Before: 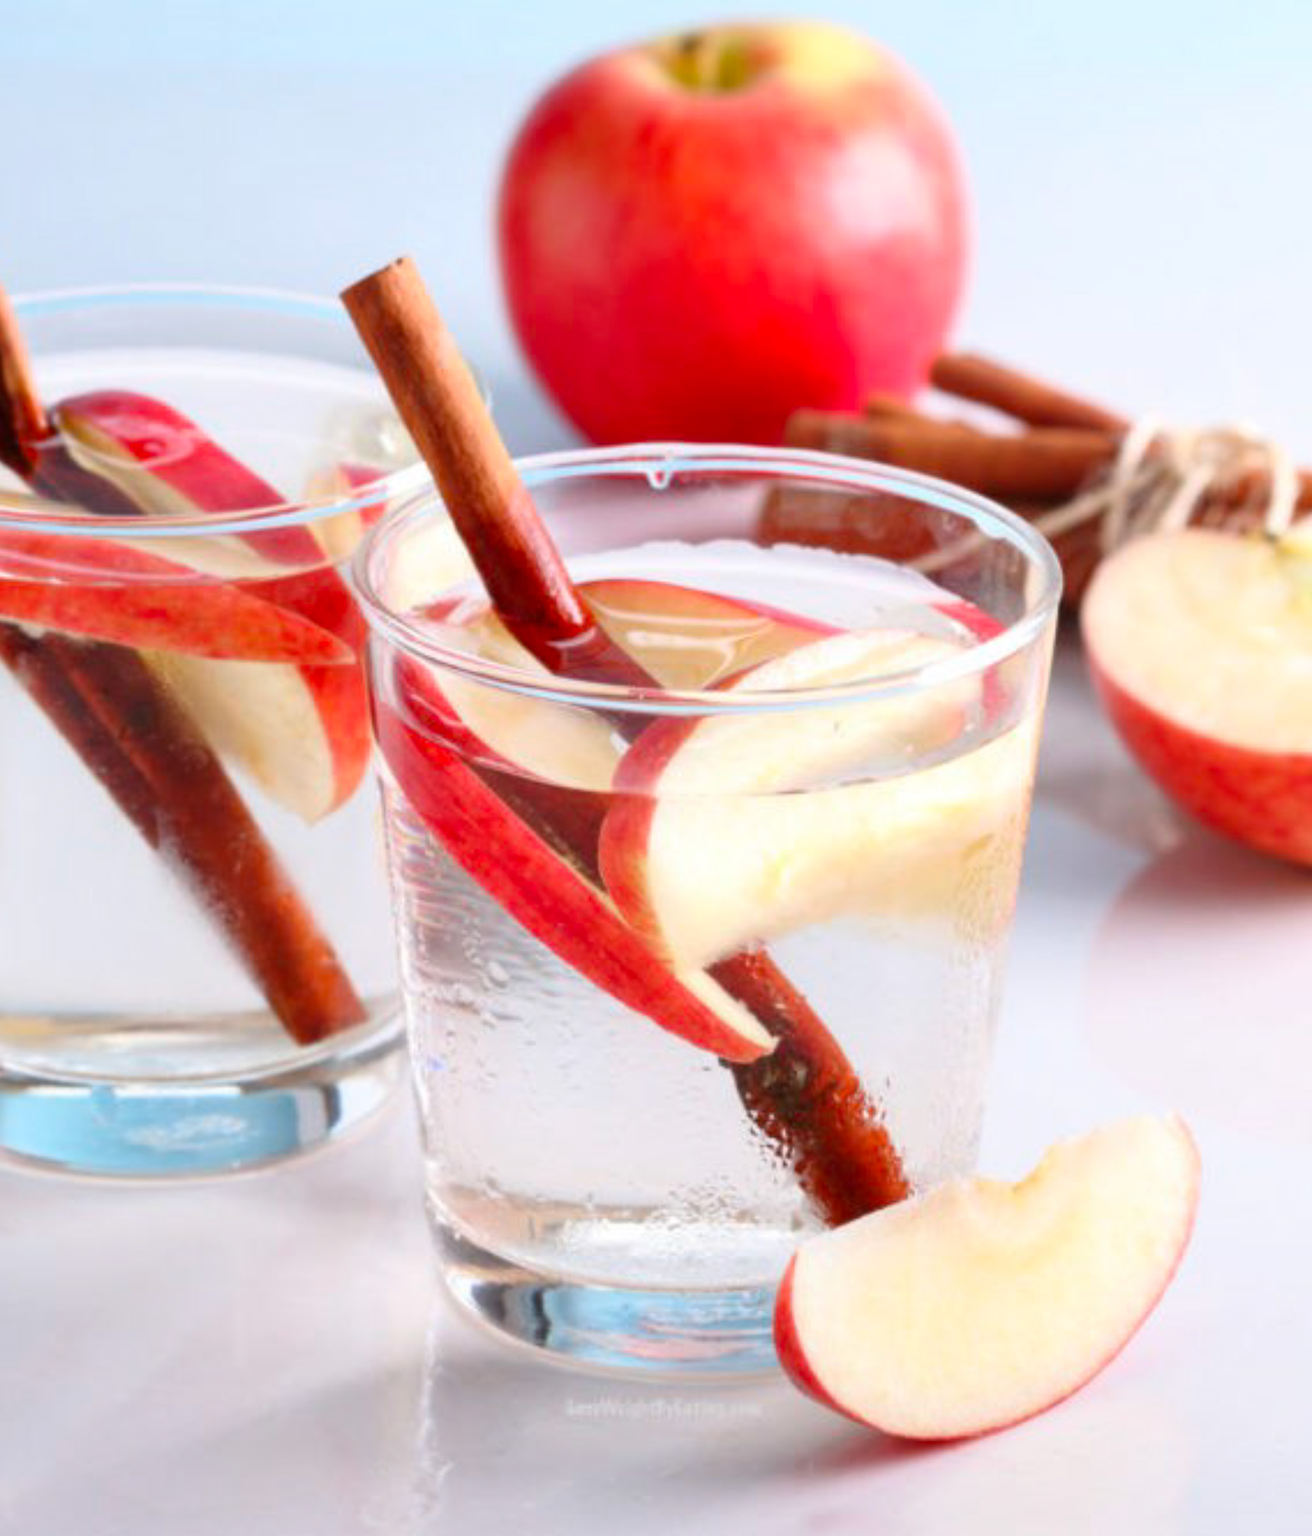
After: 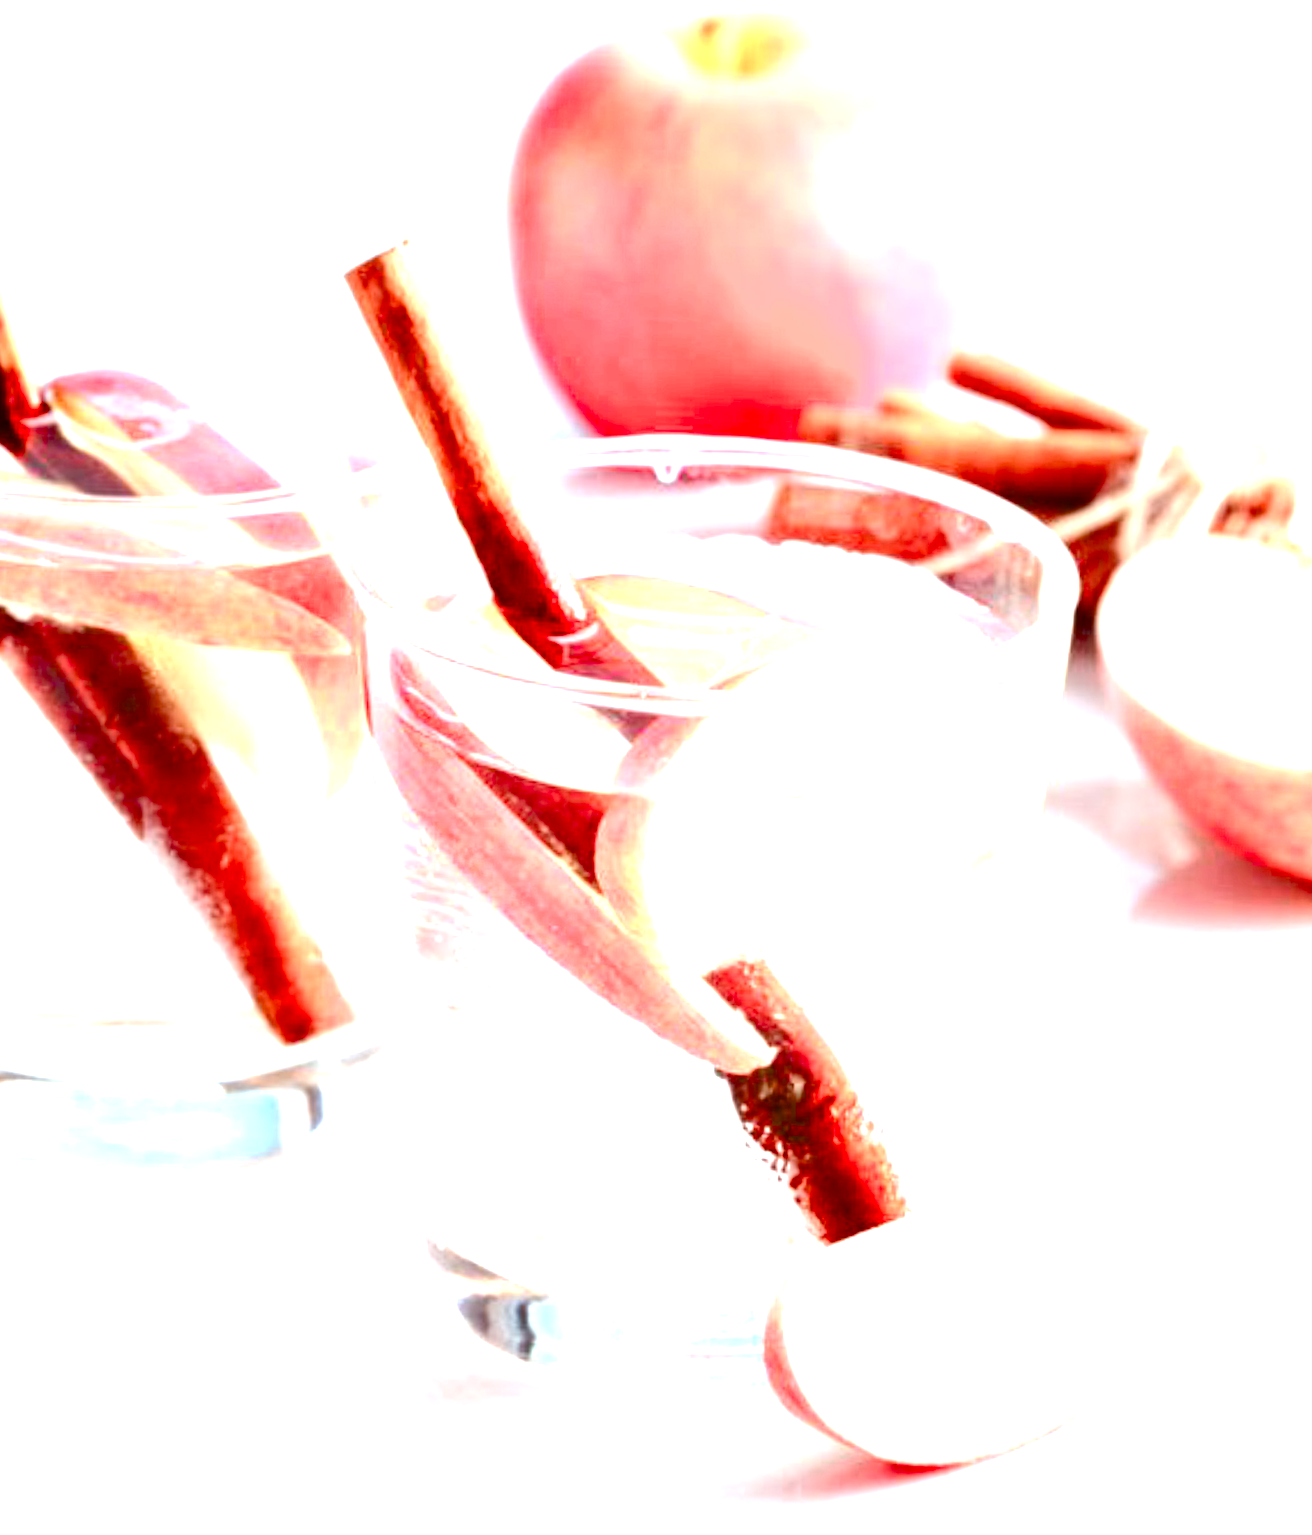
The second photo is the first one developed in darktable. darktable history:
crop and rotate: angle -1.34°
color balance rgb: shadows lift › chroma 1.047%, shadows lift › hue 217.17°, power › chroma 1.558%, power › hue 26.66°, global offset › luminance -0.432%, perceptual saturation grading › global saturation 0.54%, perceptual saturation grading › highlights -25.622%, perceptual saturation grading › shadows 29.721%, saturation formula JzAzBz (2021)
contrast brightness saturation: saturation 0.176
tone equalizer: -8 EV -0.414 EV, -7 EV -0.36 EV, -6 EV -0.361 EV, -5 EV -0.21 EV, -3 EV 0.189 EV, -2 EV 0.31 EV, -1 EV 0.414 EV, +0 EV 0.434 EV, edges refinement/feathering 500, mask exposure compensation -1.57 EV, preserve details no
exposure: black level correction 0, exposure 1.097 EV, compensate highlight preservation false
